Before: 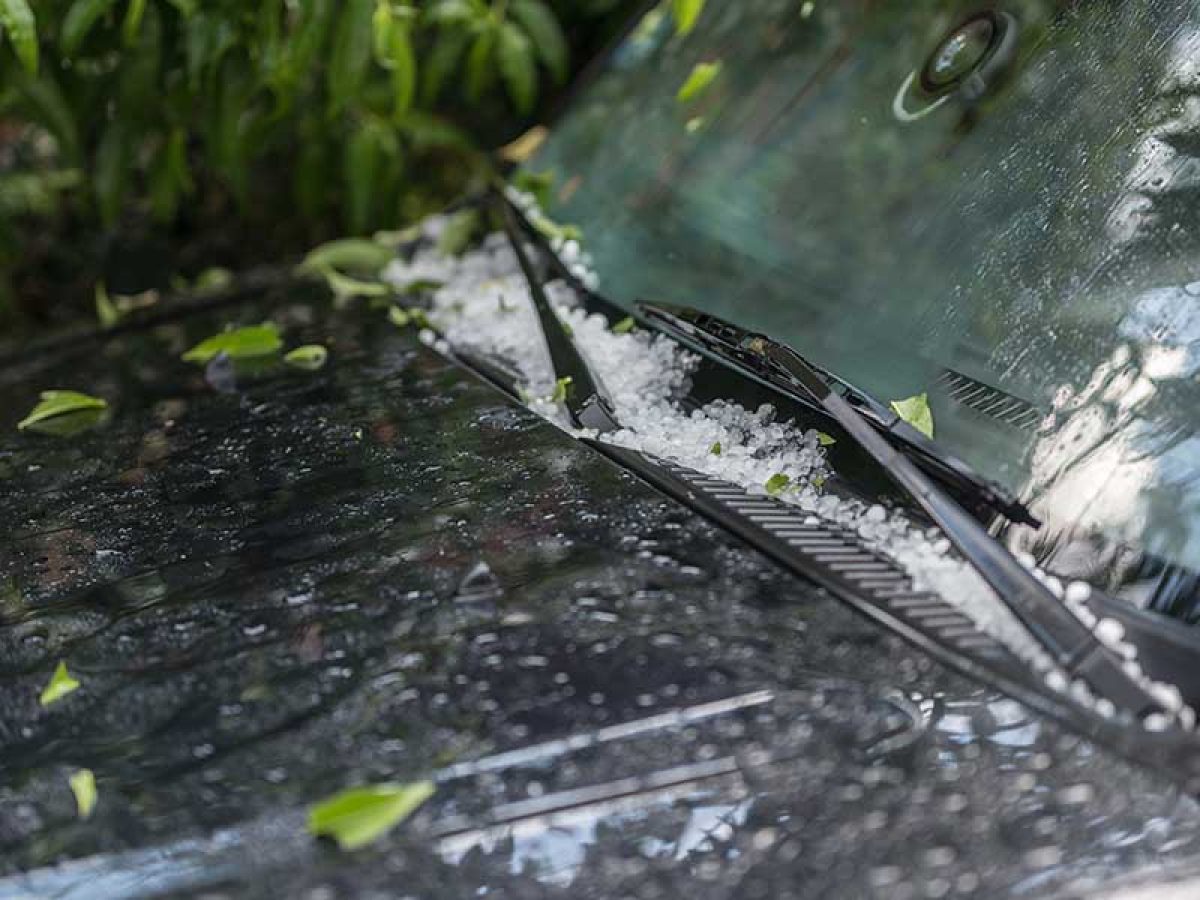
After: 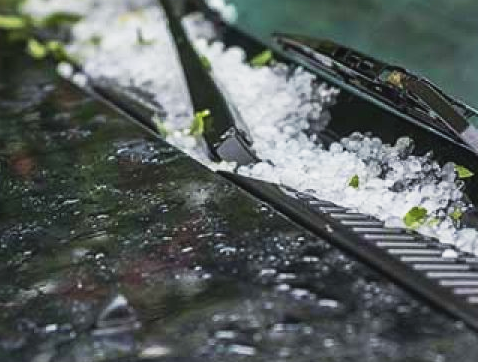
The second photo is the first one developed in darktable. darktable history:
tone equalizer: on, module defaults
tone curve: curves: ch0 [(0, 0.038) (0.193, 0.212) (0.461, 0.502) (0.629, 0.731) (0.838, 0.916) (1, 0.967)]; ch1 [(0, 0) (0.35, 0.356) (0.45, 0.453) (0.504, 0.503) (0.532, 0.524) (0.558, 0.559) (0.735, 0.762) (1, 1)]; ch2 [(0, 0) (0.281, 0.266) (0.456, 0.469) (0.5, 0.5) (0.533, 0.545) (0.606, 0.607) (0.646, 0.654) (1, 1)], preserve colors none
crop: left 30.218%, top 29.765%, right 29.923%, bottom 30.005%
velvia: strength 14.53%
